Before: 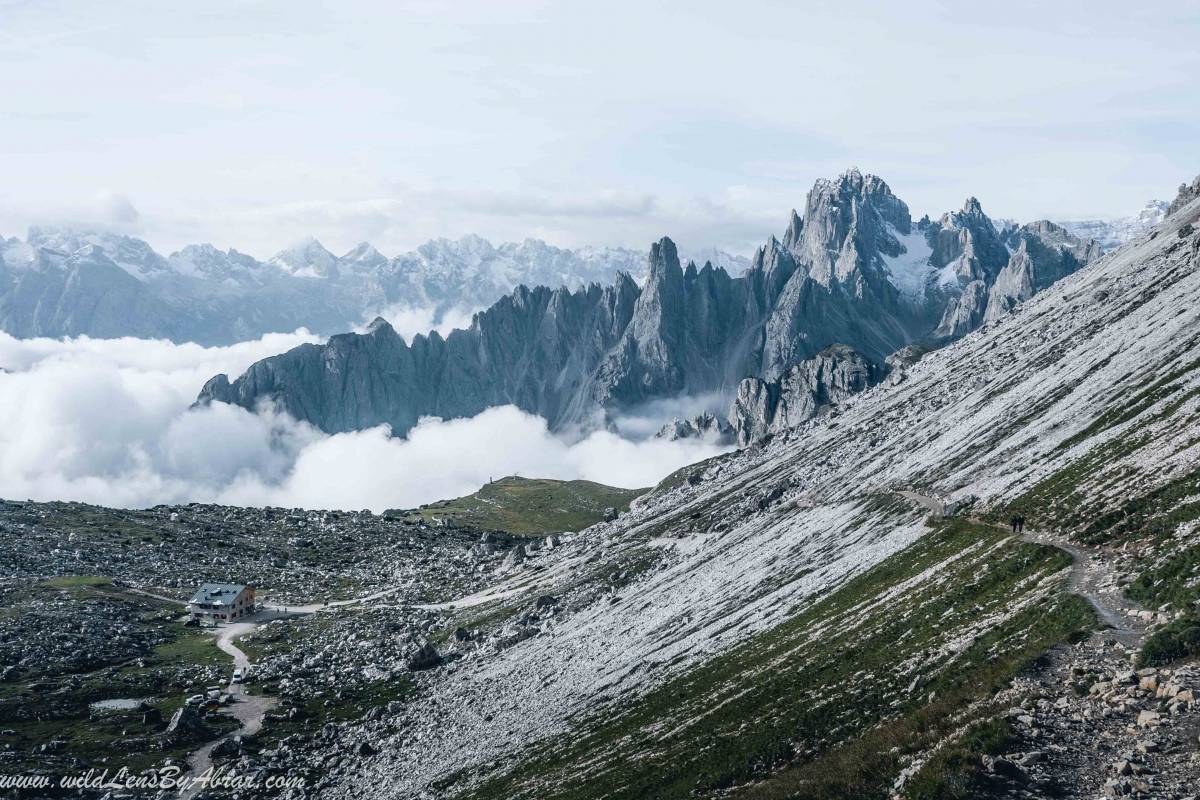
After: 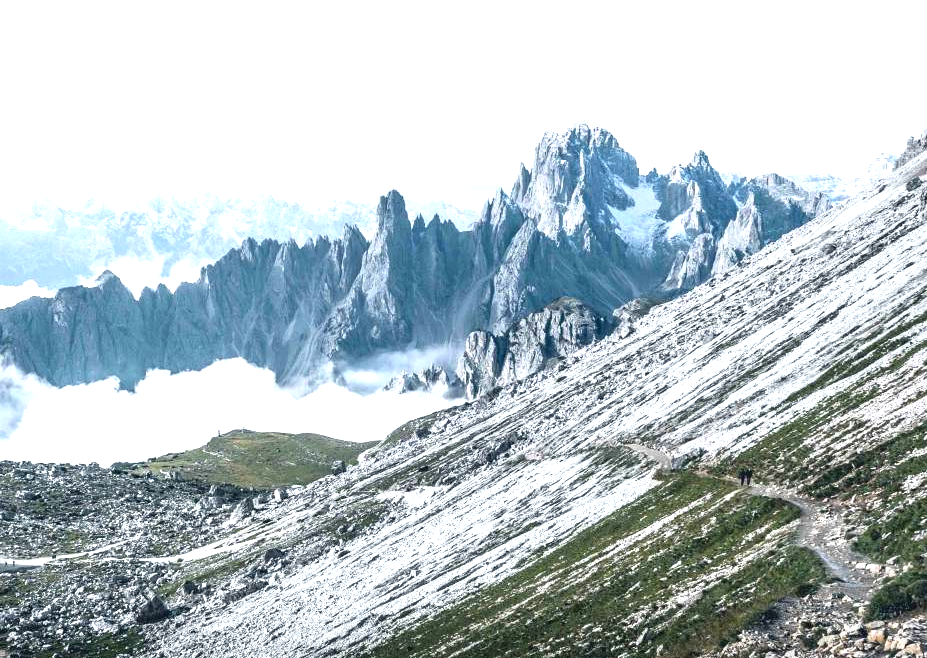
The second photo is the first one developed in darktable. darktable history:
crop: left 22.674%, top 5.921%, bottom 11.72%
exposure: black level correction 0, exposure 1.098 EV, compensate exposure bias true, compensate highlight preservation false
